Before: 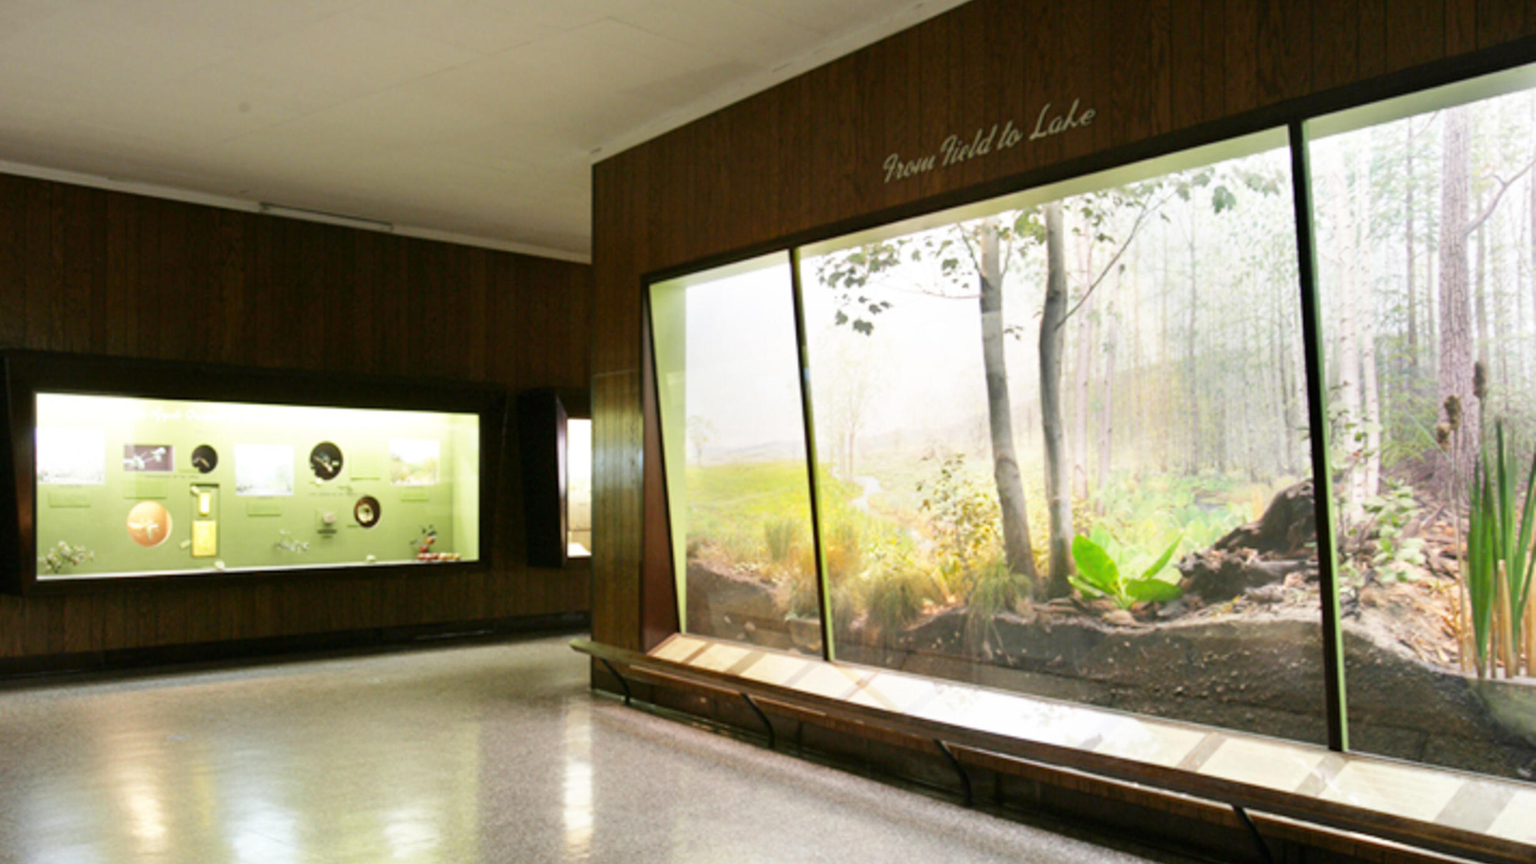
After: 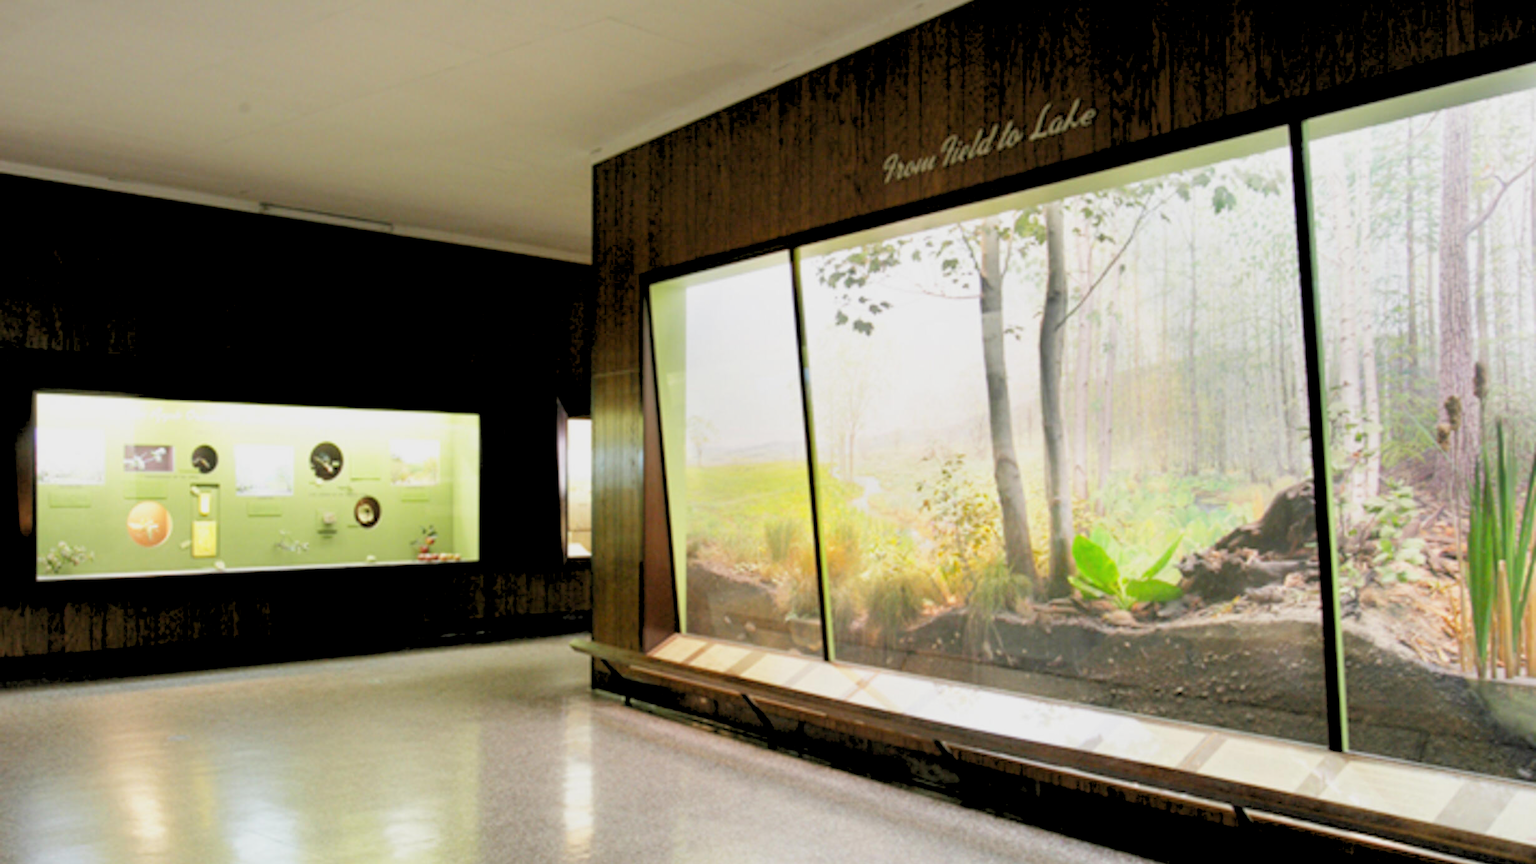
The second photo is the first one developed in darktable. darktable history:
exposure: compensate highlight preservation false
rgb levels: preserve colors sum RGB, levels [[0.038, 0.433, 0.934], [0, 0.5, 1], [0, 0.5, 1]]
